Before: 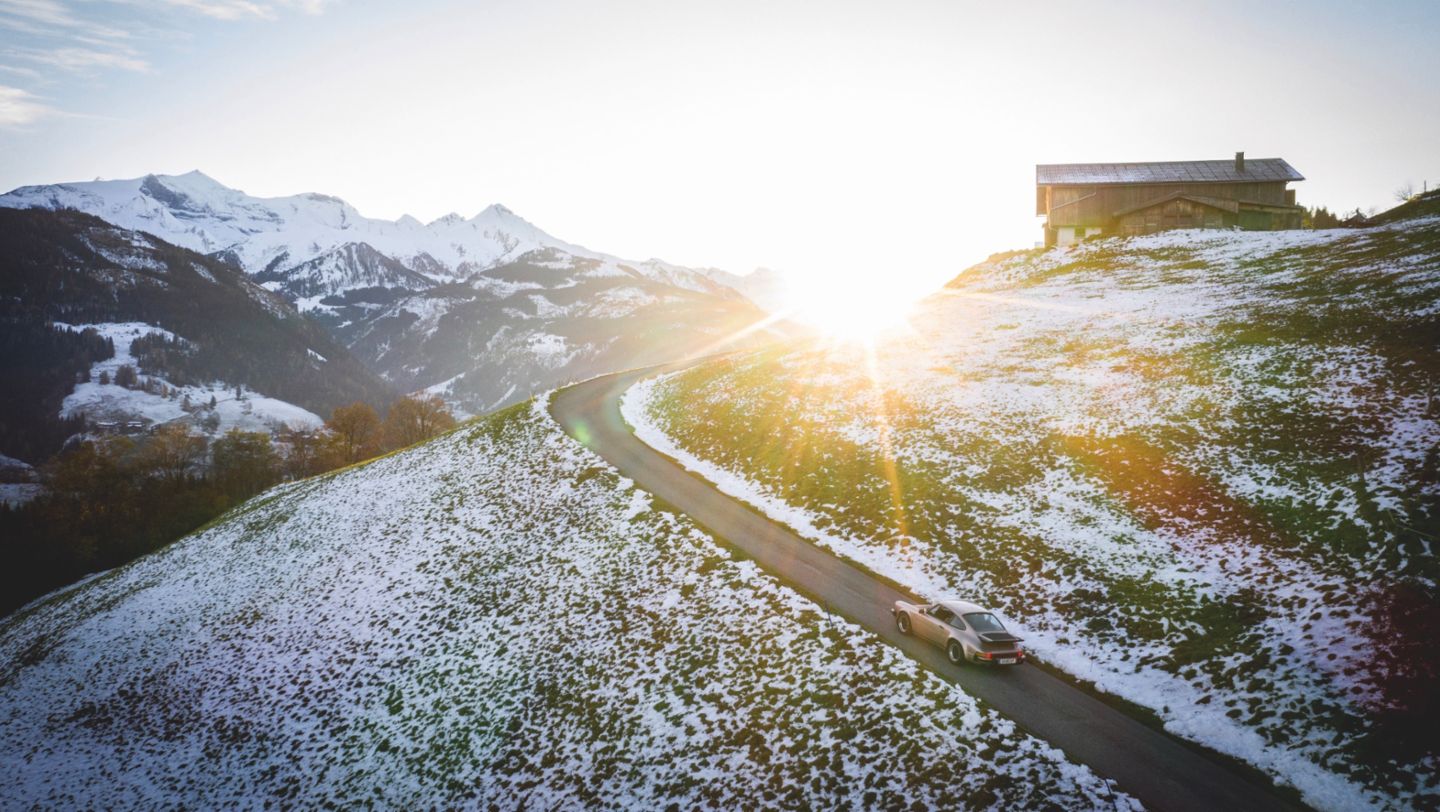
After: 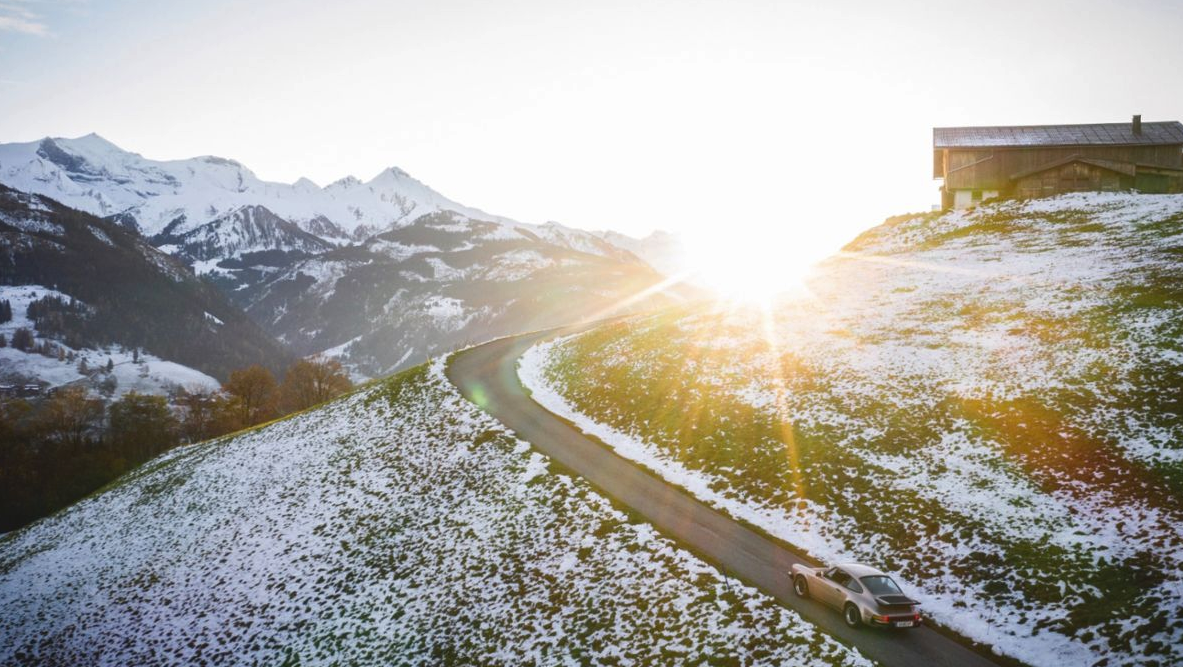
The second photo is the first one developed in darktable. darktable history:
contrast brightness saturation: brightness -0.09
crop and rotate: left 7.196%, top 4.574%, right 10.605%, bottom 13.178%
